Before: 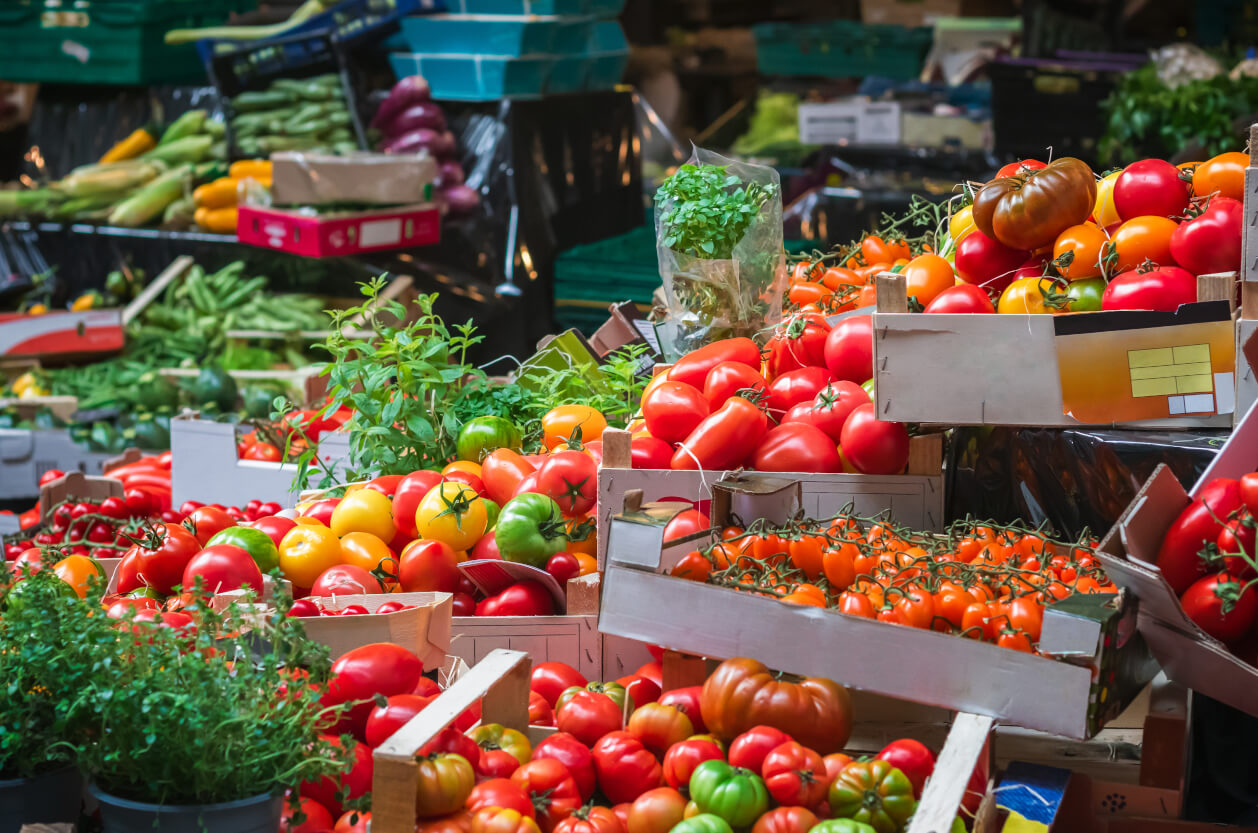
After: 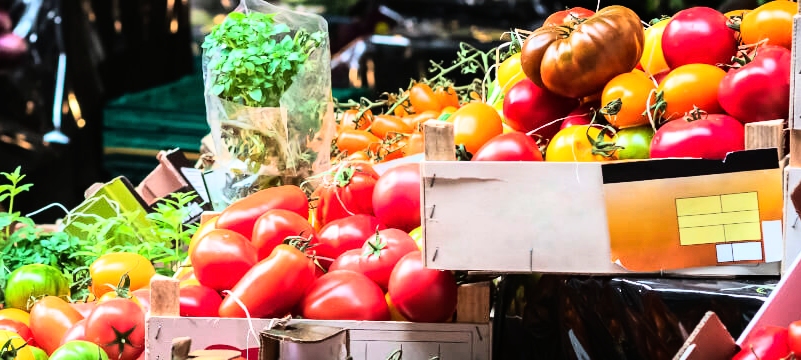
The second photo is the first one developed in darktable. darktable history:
rgb curve: curves: ch0 [(0, 0) (0.21, 0.15) (0.24, 0.21) (0.5, 0.75) (0.75, 0.96) (0.89, 0.99) (1, 1)]; ch1 [(0, 0.02) (0.21, 0.13) (0.25, 0.2) (0.5, 0.67) (0.75, 0.9) (0.89, 0.97) (1, 1)]; ch2 [(0, 0.02) (0.21, 0.13) (0.25, 0.2) (0.5, 0.67) (0.75, 0.9) (0.89, 0.97) (1, 1)], compensate middle gray true
crop: left 36.005%, top 18.293%, right 0.31%, bottom 38.444%
